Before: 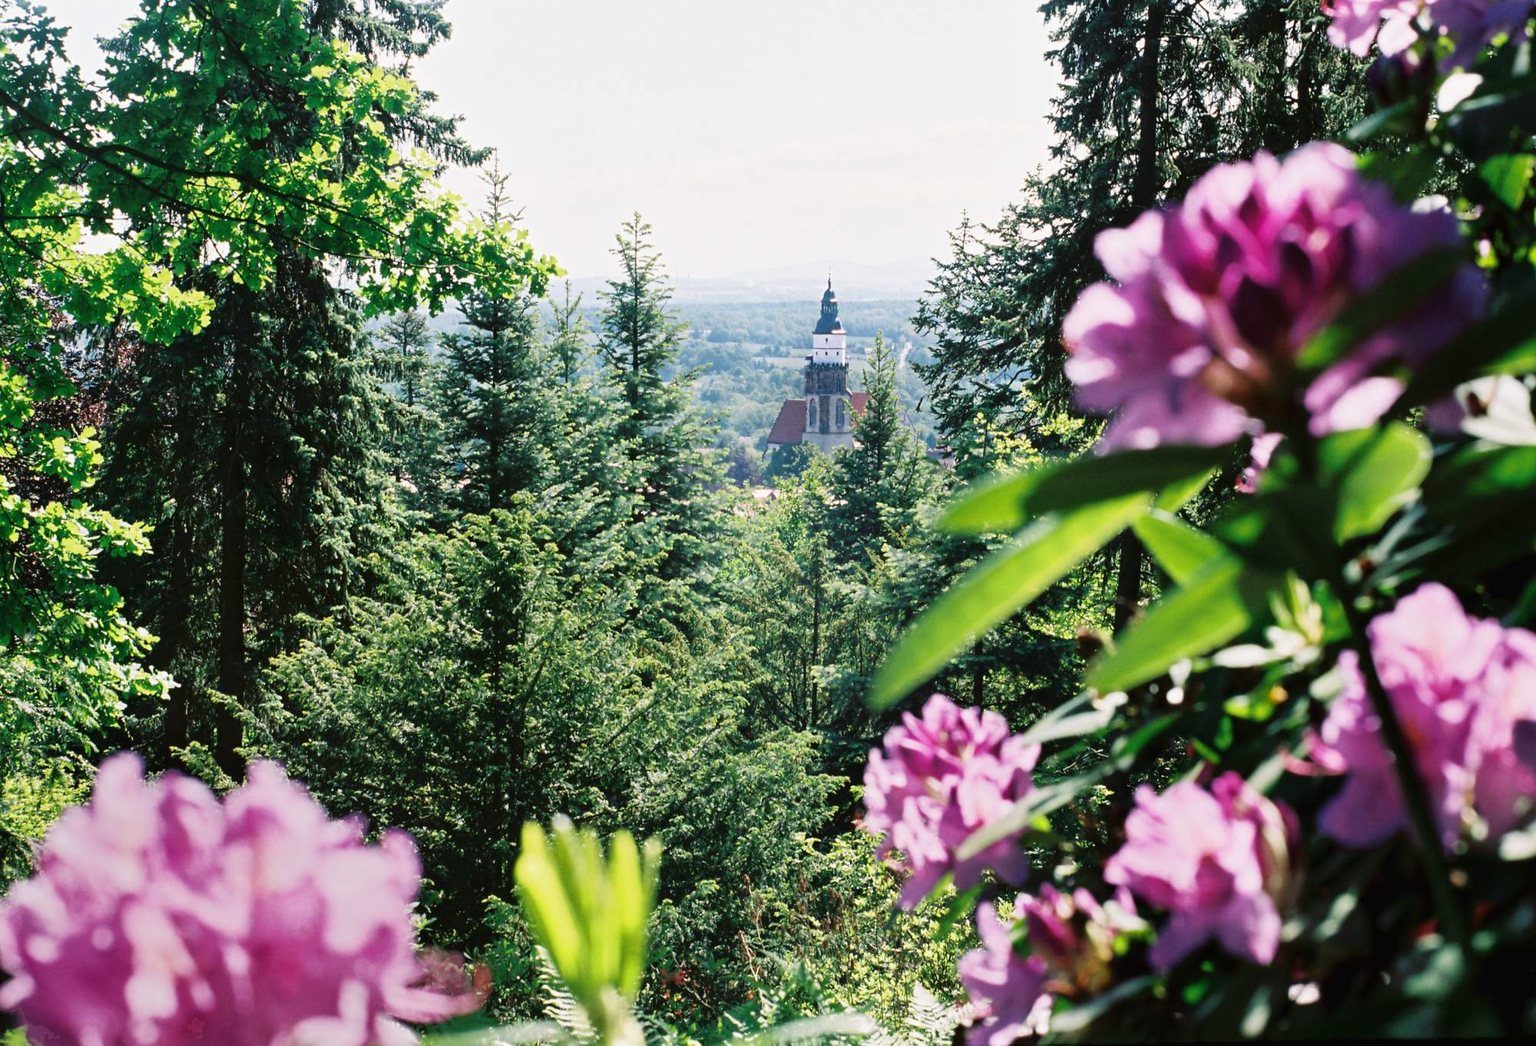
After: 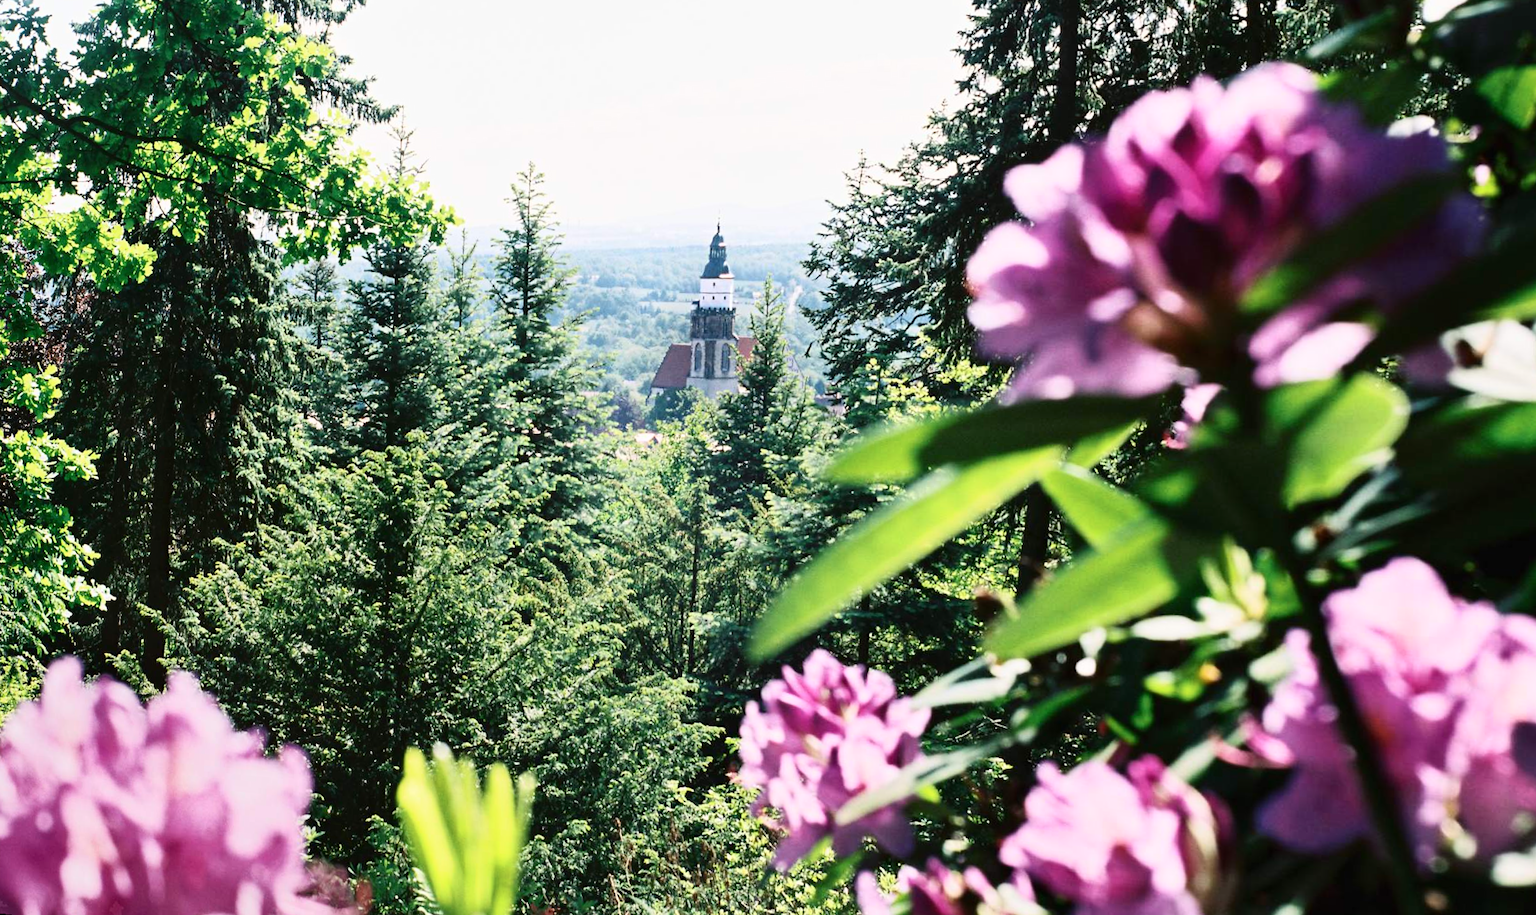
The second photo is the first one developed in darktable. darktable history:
contrast brightness saturation: contrast 0.24, brightness 0.09
rotate and perspective: rotation 1.69°, lens shift (vertical) -0.023, lens shift (horizontal) -0.291, crop left 0.025, crop right 0.988, crop top 0.092, crop bottom 0.842
